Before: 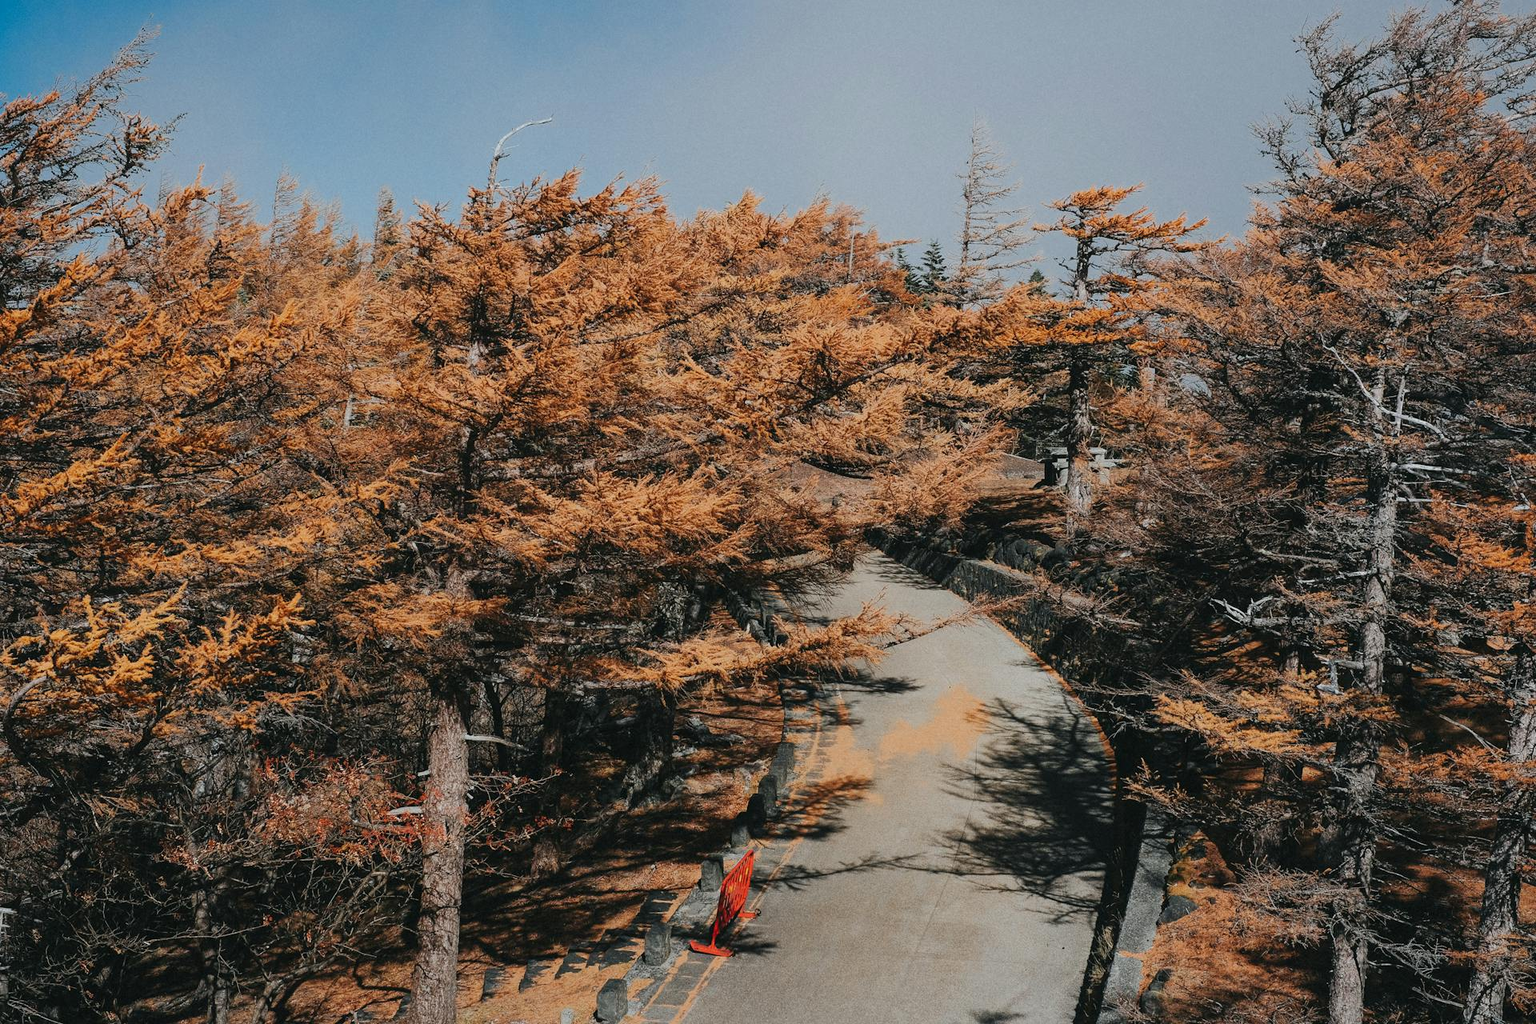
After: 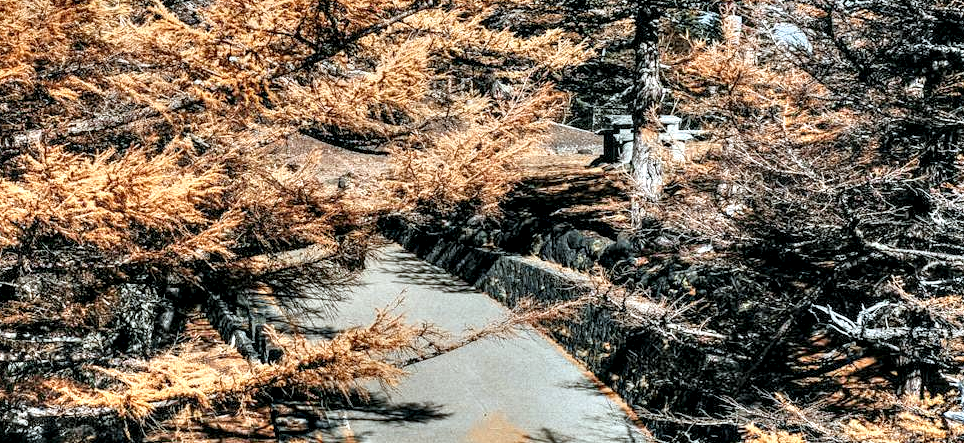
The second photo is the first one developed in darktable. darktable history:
white balance: red 0.925, blue 1.046
local contrast: highlights 80%, shadows 57%, detail 175%, midtone range 0.602
tone equalizer: -7 EV 0.15 EV, -6 EV 0.6 EV, -5 EV 1.15 EV, -4 EV 1.33 EV, -3 EV 1.15 EV, -2 EV 0.6 EV, -1 EV 0.15 EV, mask exposure compensation -0.5 EV
crop: left 36.607%, top 34.735%, right 13.146%, bottom 30.611%
